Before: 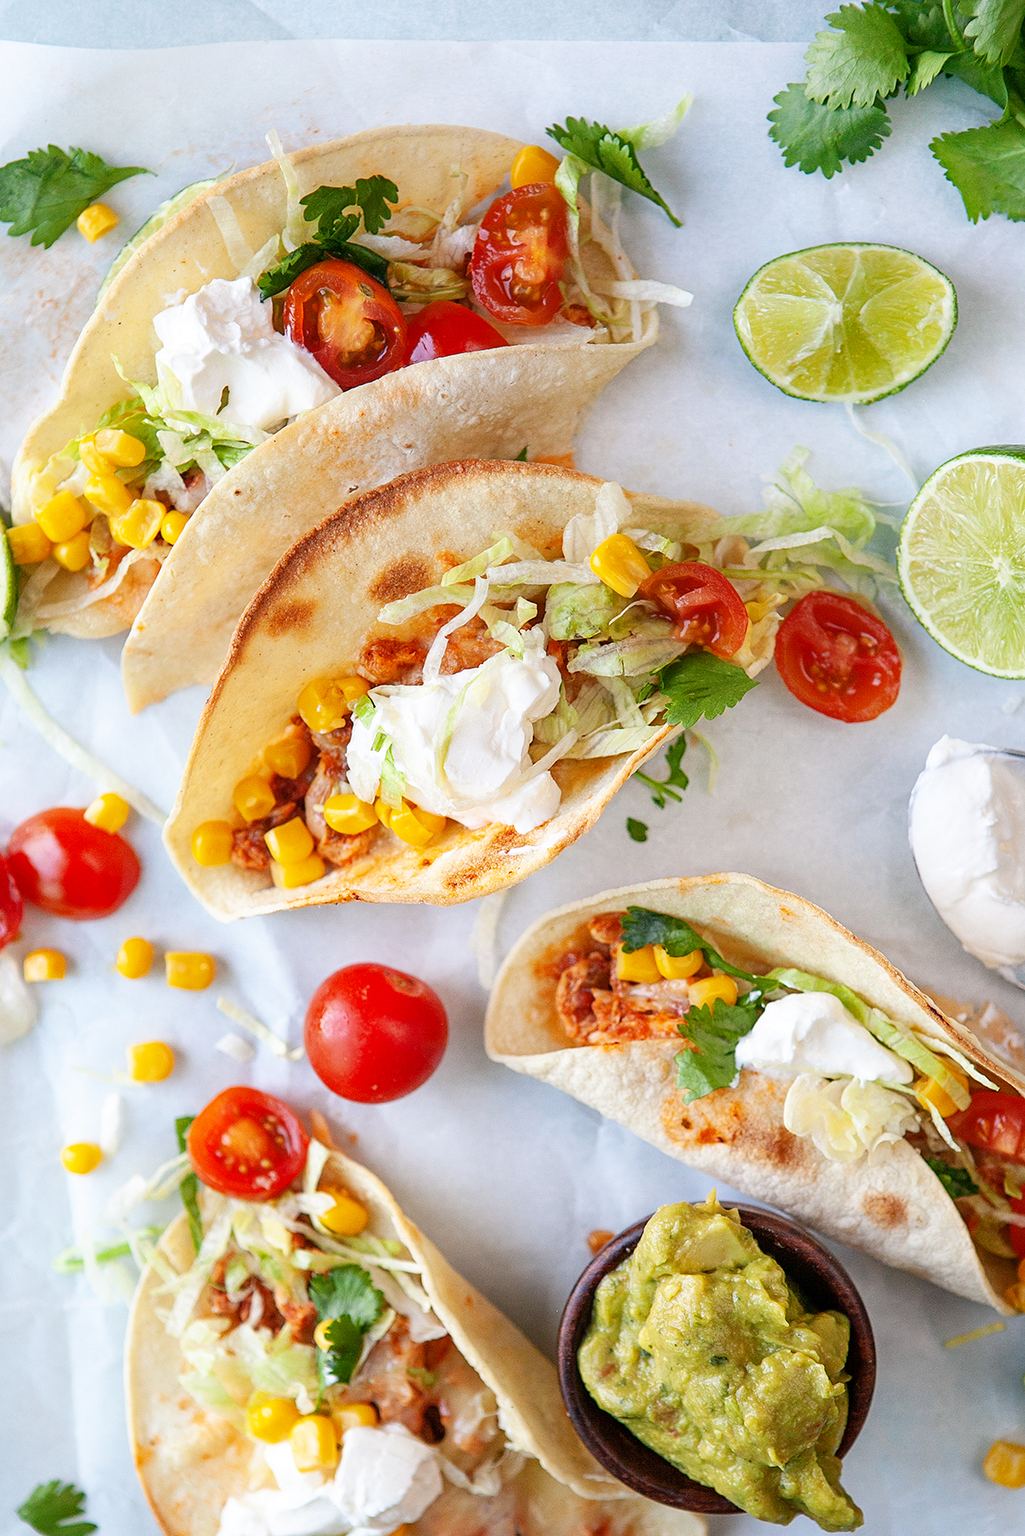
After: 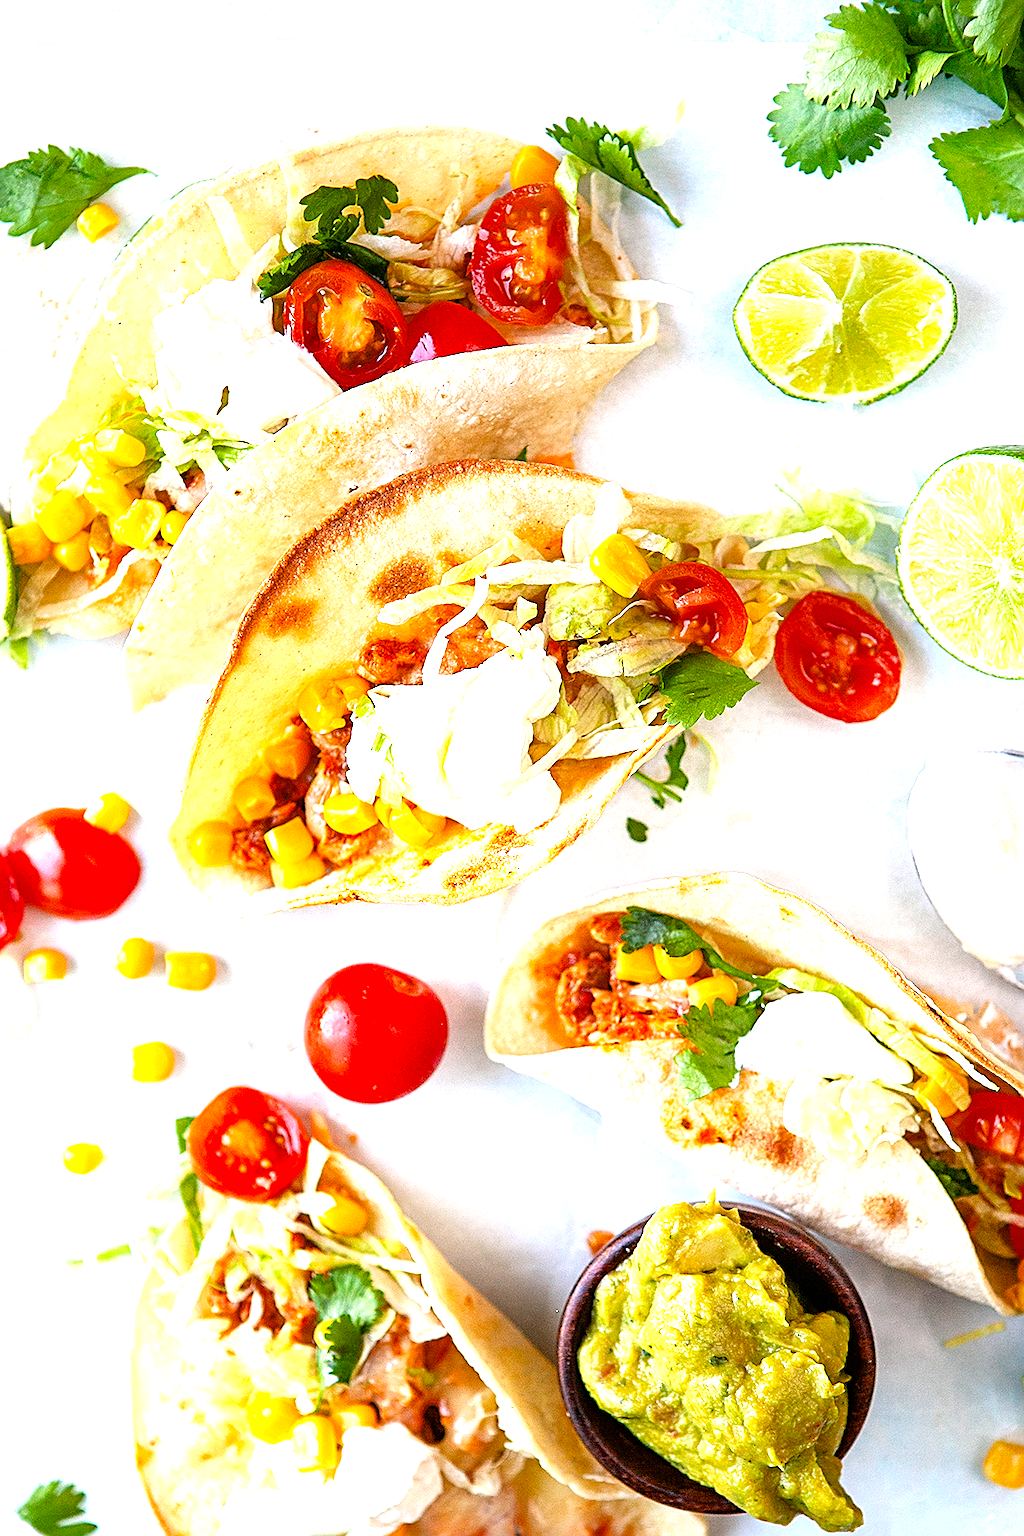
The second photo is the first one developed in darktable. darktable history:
sharpen: on, module defaults
color balance rgb: shadows lift › chroma 2.064%, shadows lift › hue 48.82°, perceptual saturation grading › global saturation 10.03%, perceptual brilliance grading › global brilliance 12.511%, global vibrance 15.79%, saturation formula JzAzBz (2021)
tone equalizer: -8 EV -0.746 EV, -7 EV -0.692 EV, -6 EV -0.602 EV, -5 EV -0.374 EV, -3 EV 0.395 EV, -2 EV 0.6 EV, -1 EV 0.684 EV, +0 EV 0.754 EV
